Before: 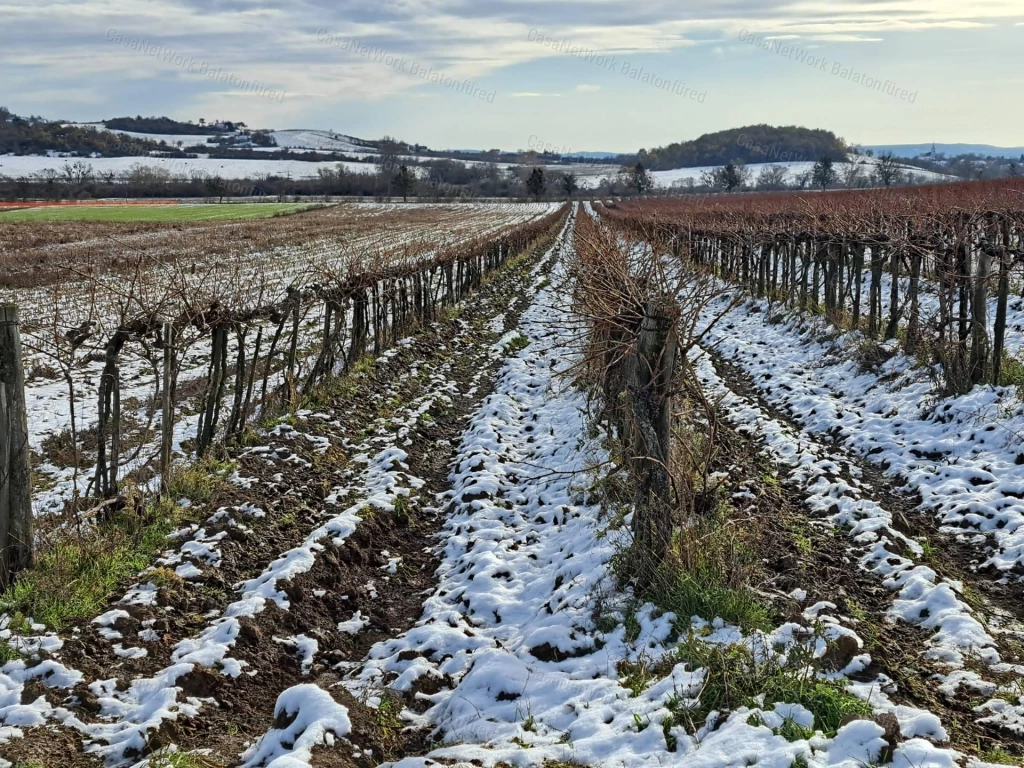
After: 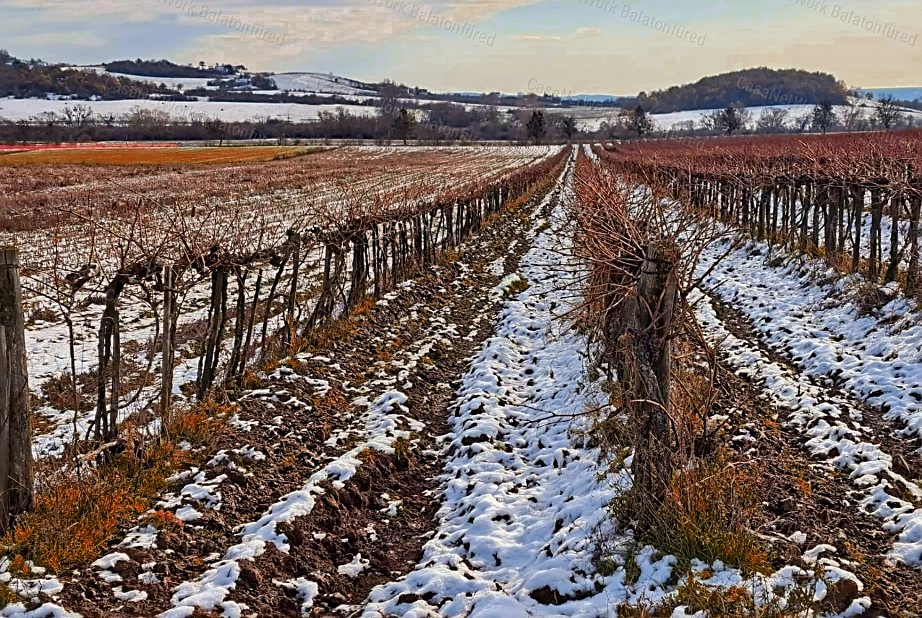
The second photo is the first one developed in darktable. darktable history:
crop: top 7.482%, right 9.91%, bottom 12.028%
sharpen: on, module defaults
color zones: curves: ch0 [(0.006, 0.385) (0.143, 0.563) (0.243, 0.321) (0.352, 0.464) (0.516, 0.456) (0.625, 0.5) (0.75, 0.5) (0.875, 0.5)]; ch1 [(0, 0.5) (0.134, 0.504) (0.246, 0.463) (0.421, 0.515) (0.5, 0.56) (0.625, 0.5) (0.75, 0.5) (0.875, 0.5)]; ch2 [(0, 0.5) (0.131, 0.426) (0.307, 0.289) (0.38, 0.188) (0.513, 0.216) (0.625, 0.548) (0.75, 0.468) (0.838, 0.396) (0.971, 0.311)]
color balance rgb: power › chroma 1.038%, power › hue 26.45°, highlights gain › chroma 1.35%, highlights gain › hue 57.12°, perceptual saturation grading › global saturation 36.974%, global vibrance 20%
